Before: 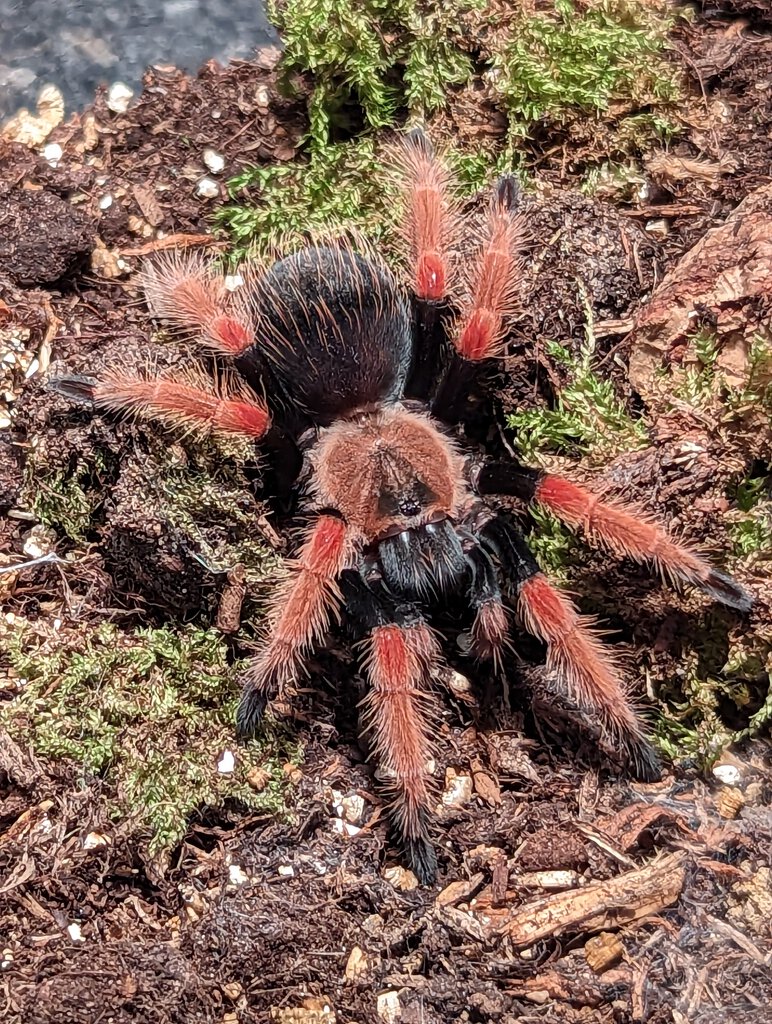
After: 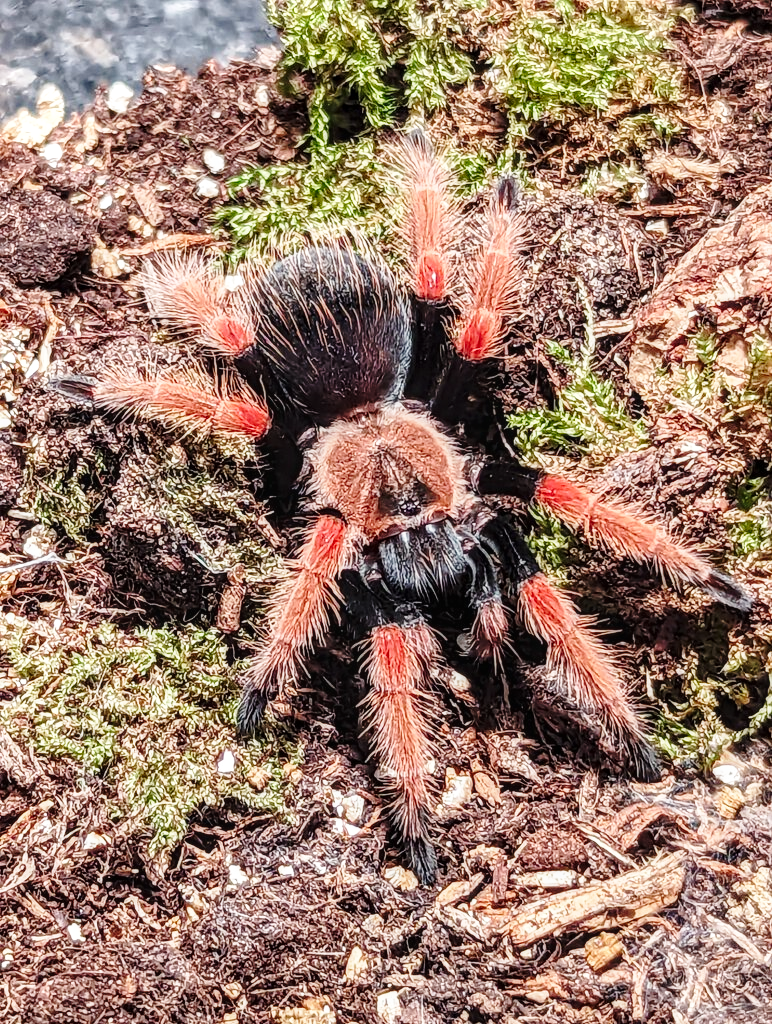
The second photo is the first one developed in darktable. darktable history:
local contrast: on, module defaults
base curve: curves: ch0 [(0, 0) (0.028, 0.03) (0.121, 0.232) (0.46, 0.748) (0.859, 0.968) (1, 1)], preserve colors none
